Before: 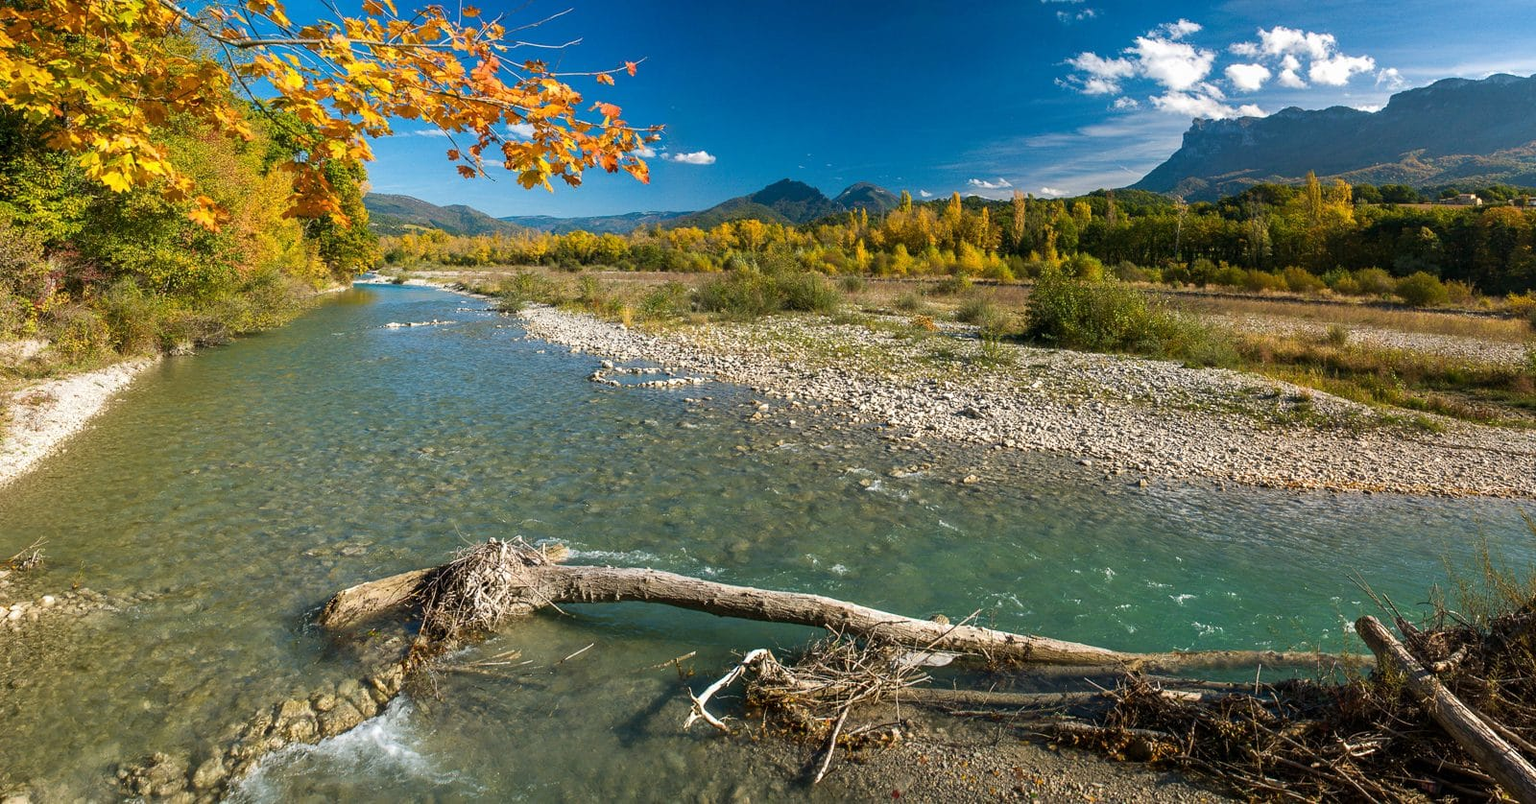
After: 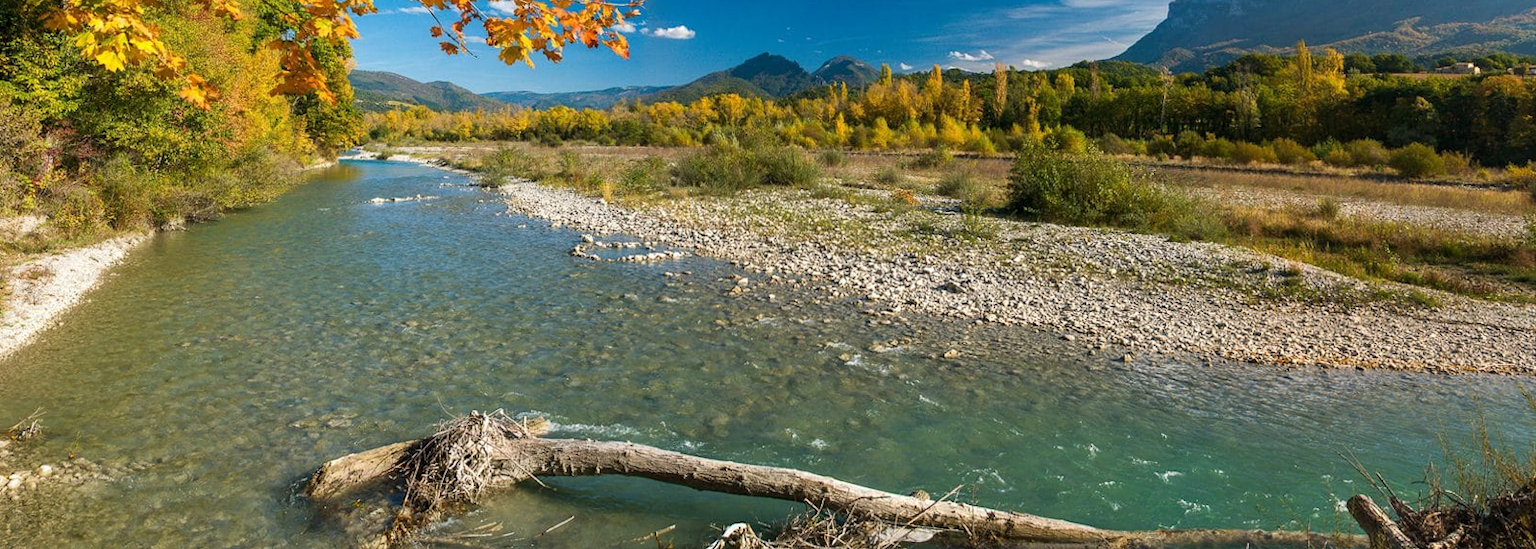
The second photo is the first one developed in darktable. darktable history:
crop: top 16.727%, bottom 16.727%
rotate and perspective: lens shift (horizontal) -0.055, automatic cropping off
